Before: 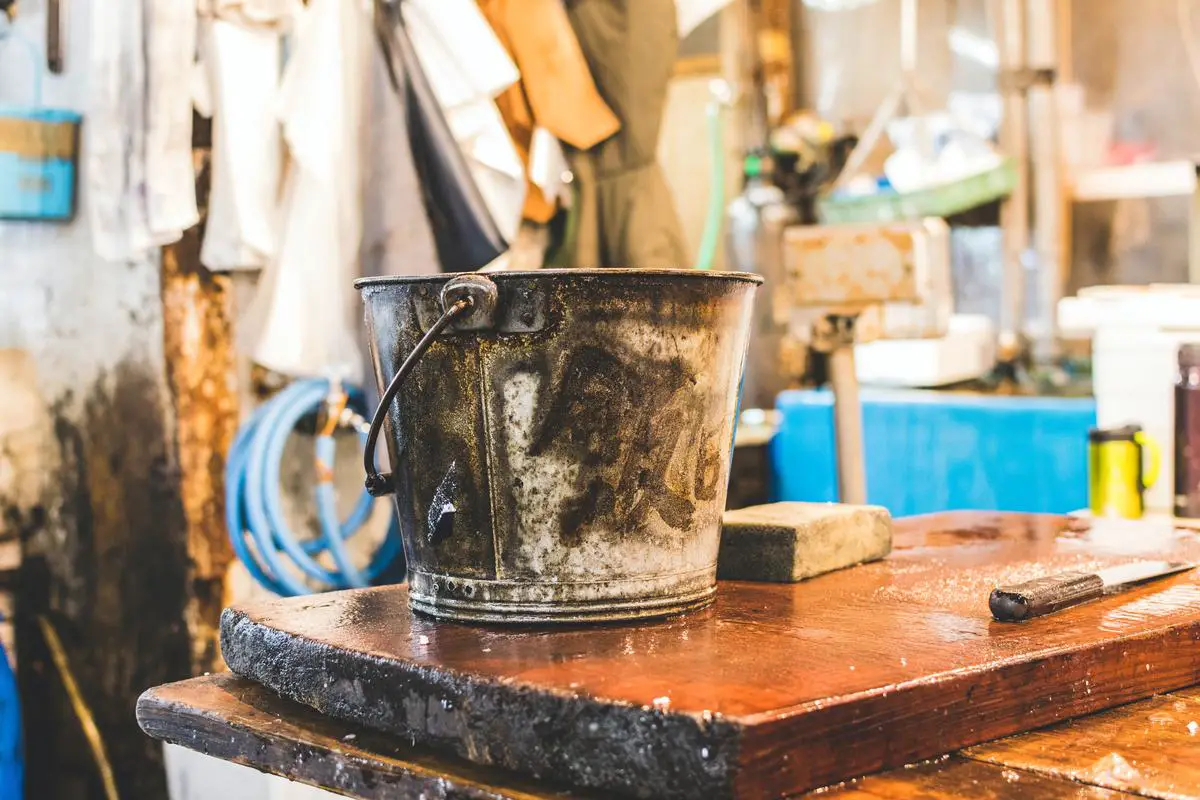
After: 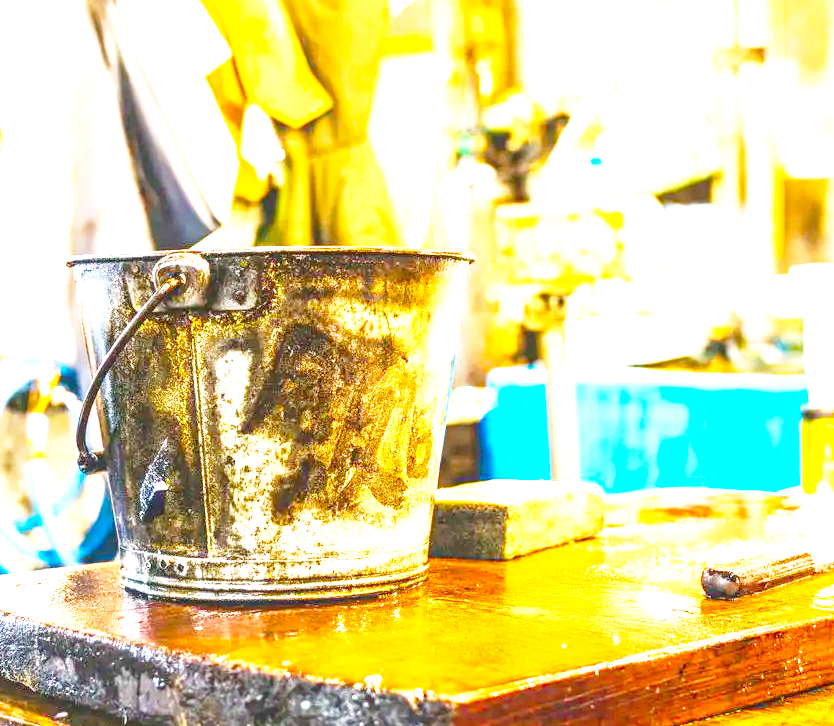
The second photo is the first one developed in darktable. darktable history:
local contrast: on, module defaults
exposure: black level correction 0.001, exposure 0.5 EV, compensate exposure bias true, compensate highlight preservation false
crop and rotate: left 24.034%, top 2.838%, right 6.406%, bottom 6.299%
color balance rgb: linear chroma grading › global chroma 10%, perceptual saturation grading › global saturation 40%, perceptual brilliance grading › global brilliance 30%, global vibrance 20%
base curve: curves: ch0 [(0, 0) (0.028, 0.03) (0.121, 0.232) (0.46, 0.748) (0.859, 0.968) (1, 1)], preserve colors none
